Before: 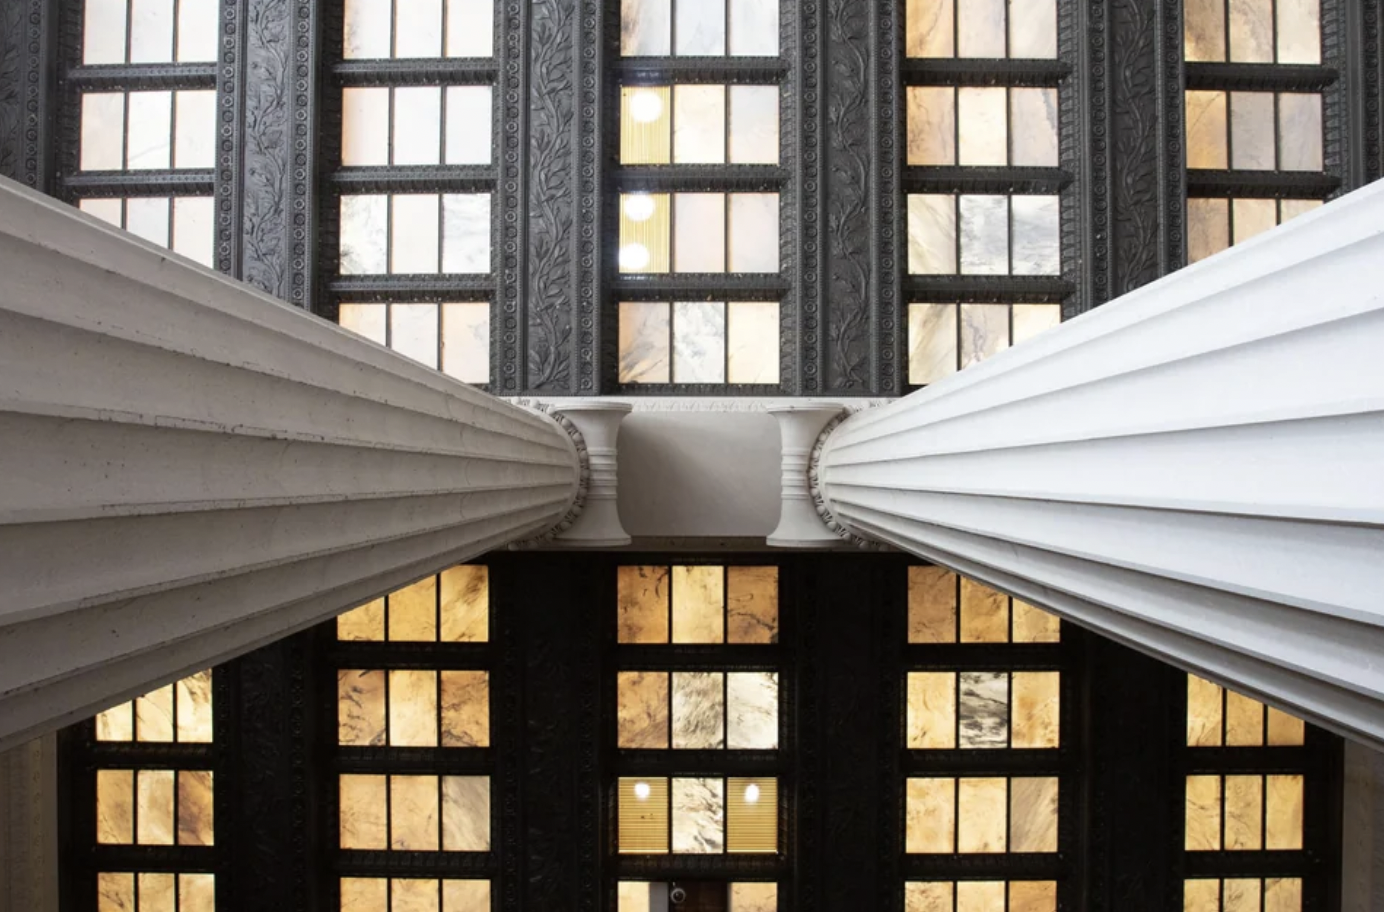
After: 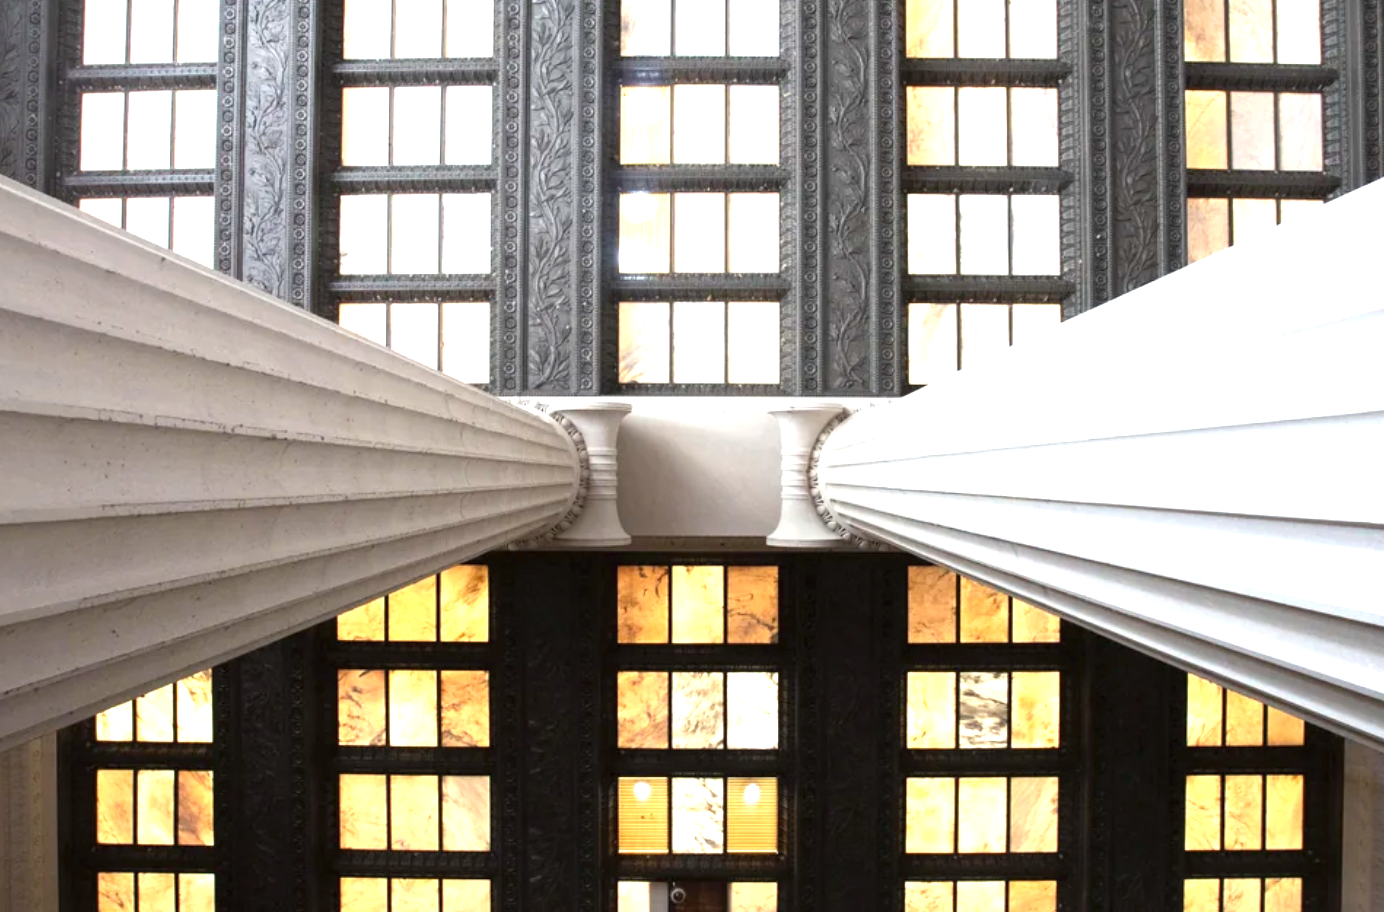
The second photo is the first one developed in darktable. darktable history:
exposure: exposure 1.069 EV, compensate highlight preservation false
